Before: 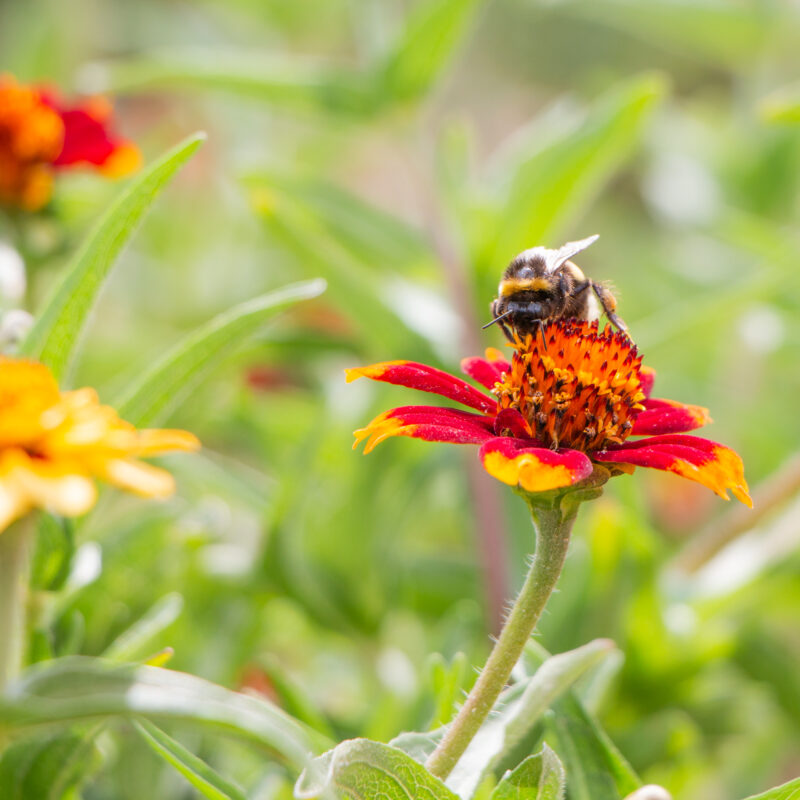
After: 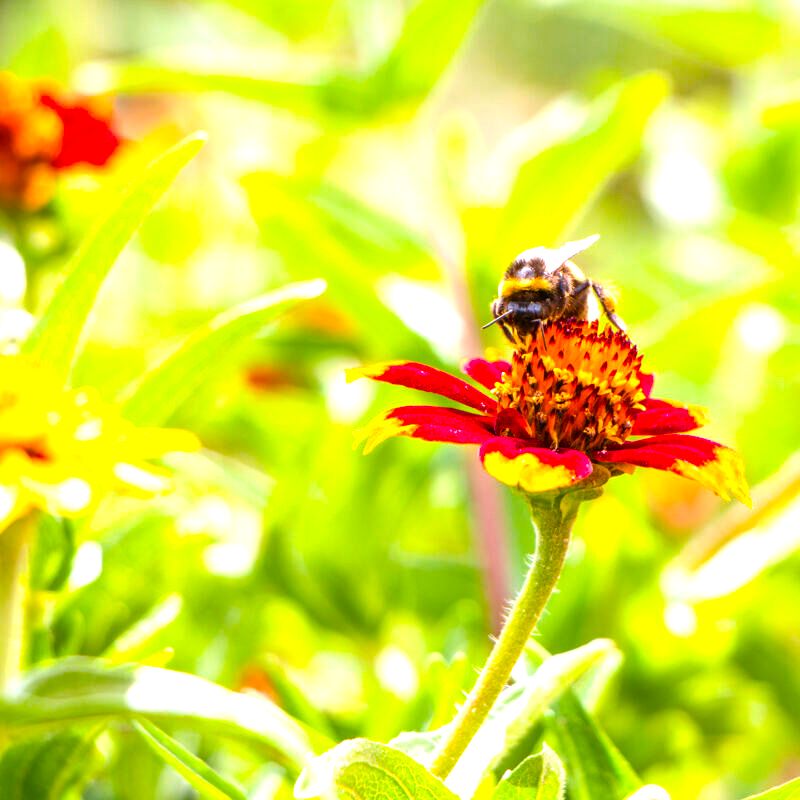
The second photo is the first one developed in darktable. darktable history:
exposure: exposure 0.566 EV, compensate highlight preservation false
color balance rgb: linear chroma grading › global chroma 9%, perceptual saturation grading › global saturation 36%, perceptual saturation grading › shadows 35%, perceptual brilliance grading › global brilliance 15%, perceptual brilliance grading › shadows -35%, global vibrance 15%
